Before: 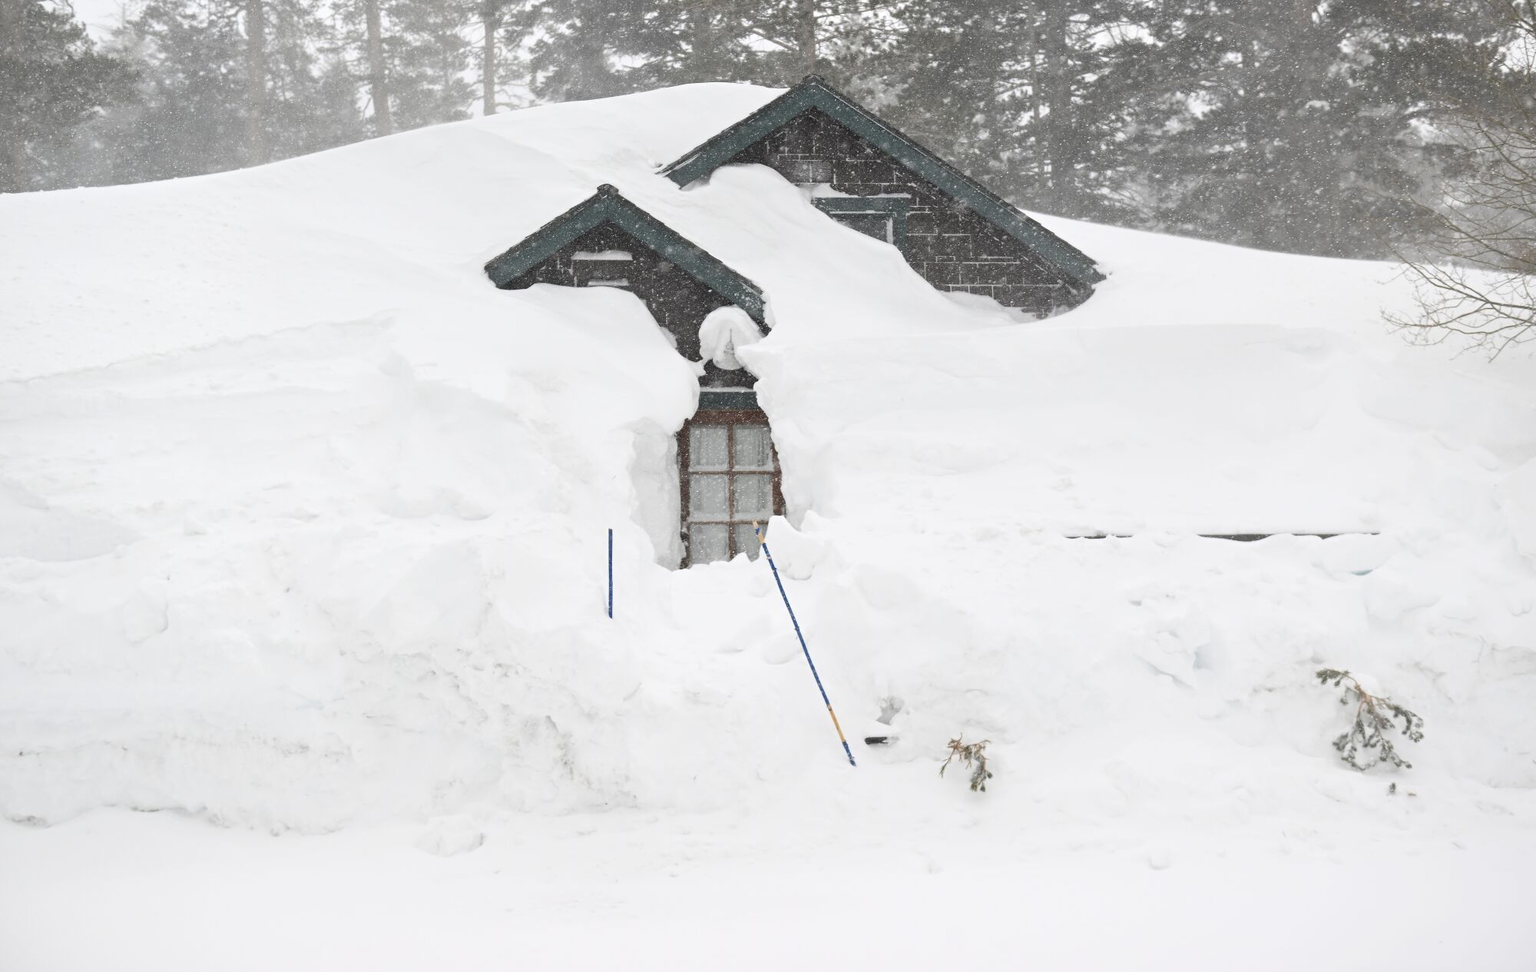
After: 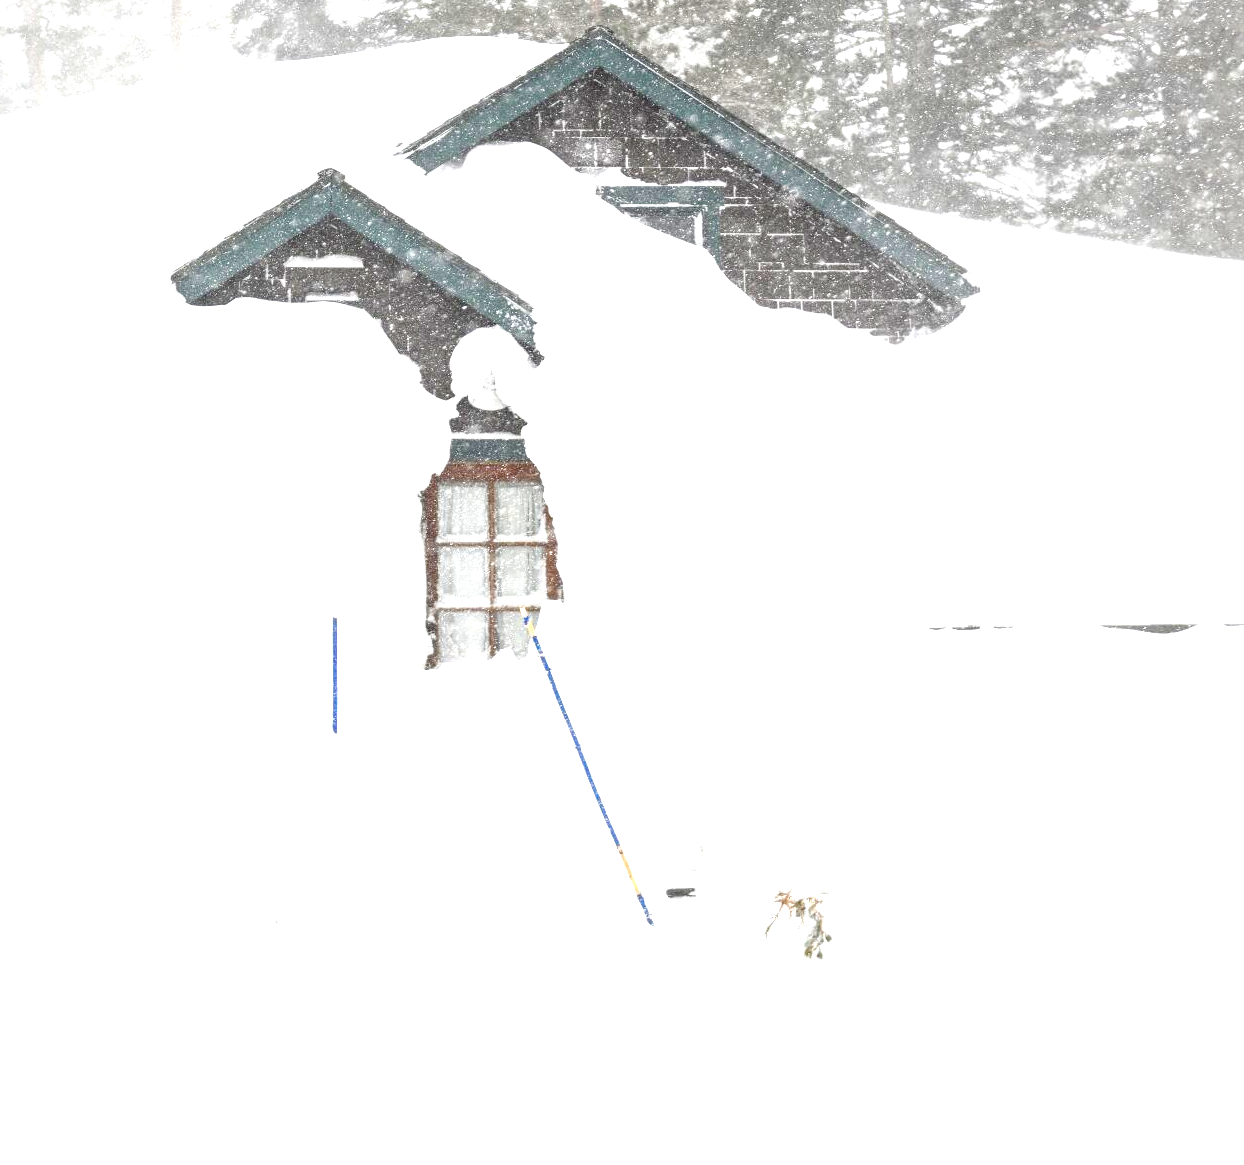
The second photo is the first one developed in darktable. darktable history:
color balance rgb: perceptual saturation grading › global saturation 40.9%, perceptual saturation grading › highlights -24.784%, perceptual saturation grading › mid-tones 34.795%, perceptual saturation grading › shadows 36.196%
local contrast: on, module defaults
exposure: black level correction 0, exposure 1.199 EV, compensate highlight preservation false
crop and rotate: left 23.009%, top 5.622%, right 14.765%, bottom 2.275%
